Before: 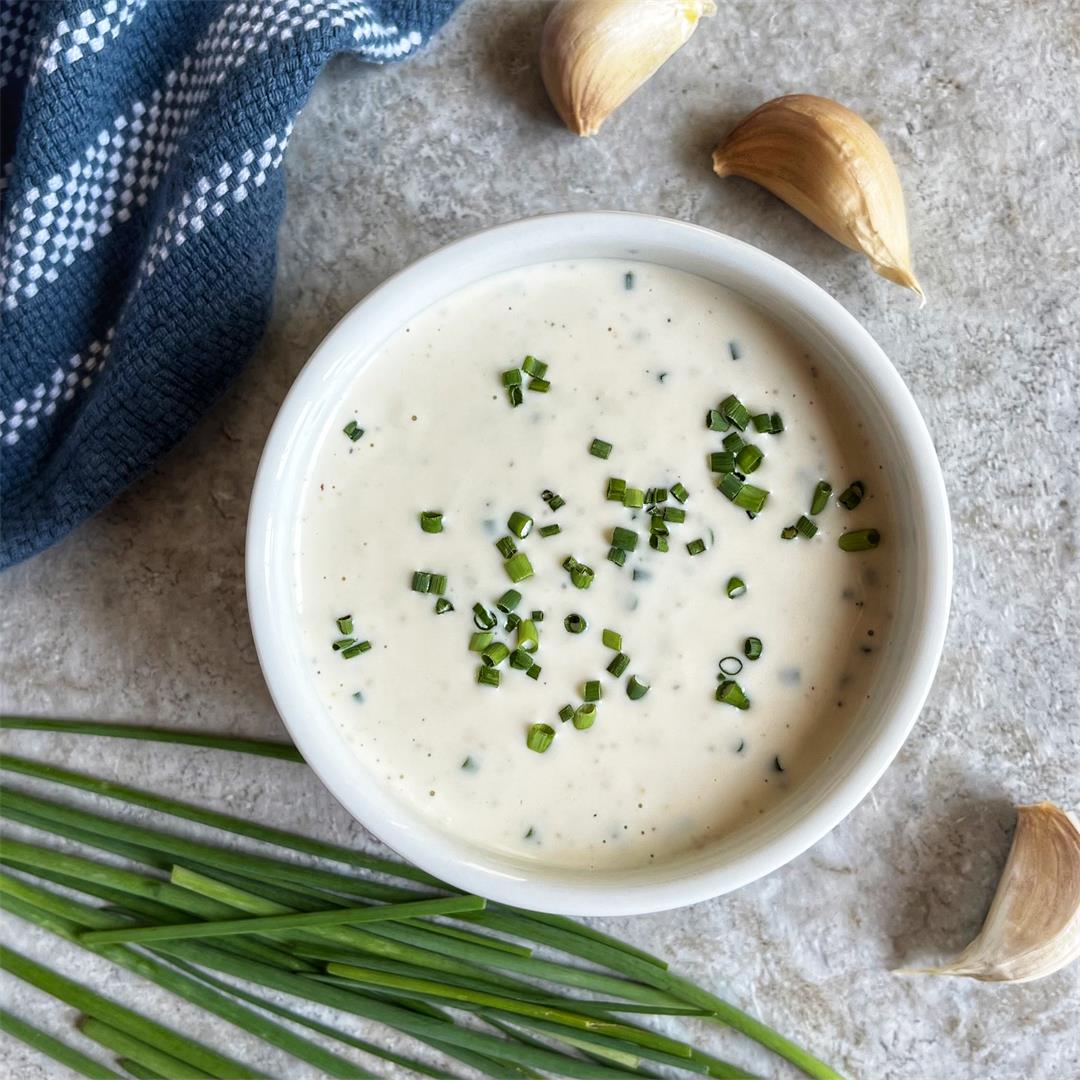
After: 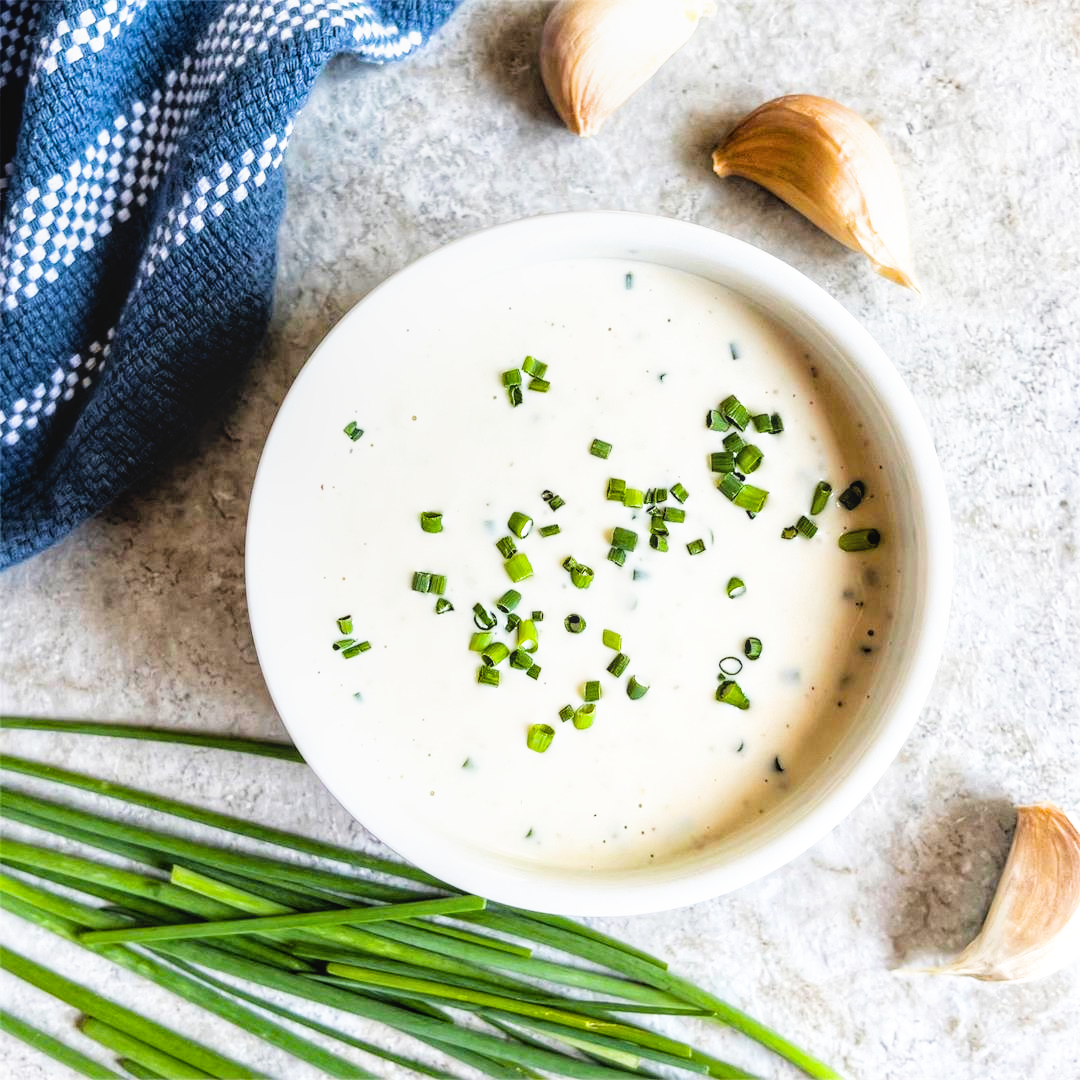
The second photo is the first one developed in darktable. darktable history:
local contrast: detail 110%
color balance rgb: perceptual saturation grading › global saturation 20%, global vibrance 20%
exposure: black level correction 0, exposure 1.2 EV, compensate highlight preservation false
filmic rgb: black relative exposure -5 EV, white relative exposure 3.5 EV, hardness 3.19, contrast 1.3, highlights saturation mix -50%
